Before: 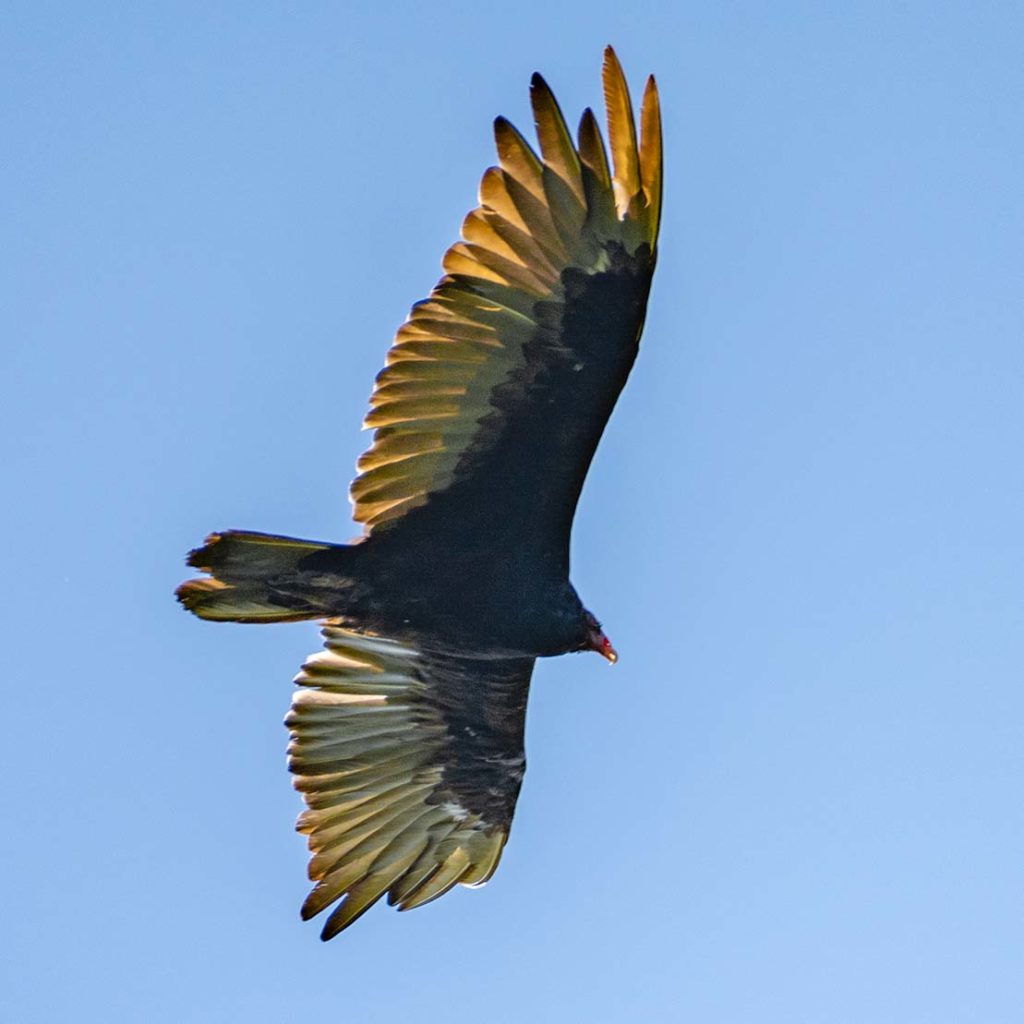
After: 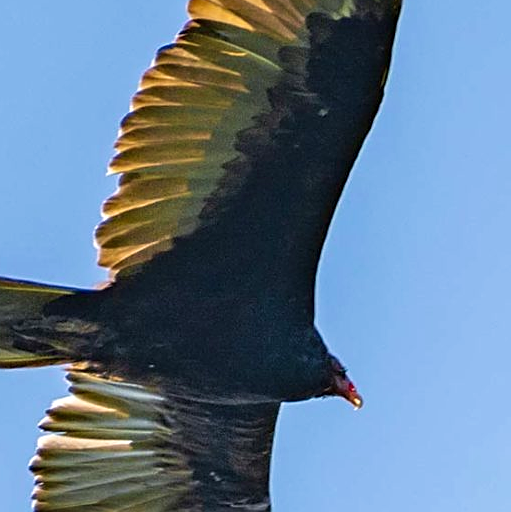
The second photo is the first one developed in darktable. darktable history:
sharpen: on, module defaults
crop: left 25%, top 25%, right 25%, bottom 25%
velvia: on, module defaults
